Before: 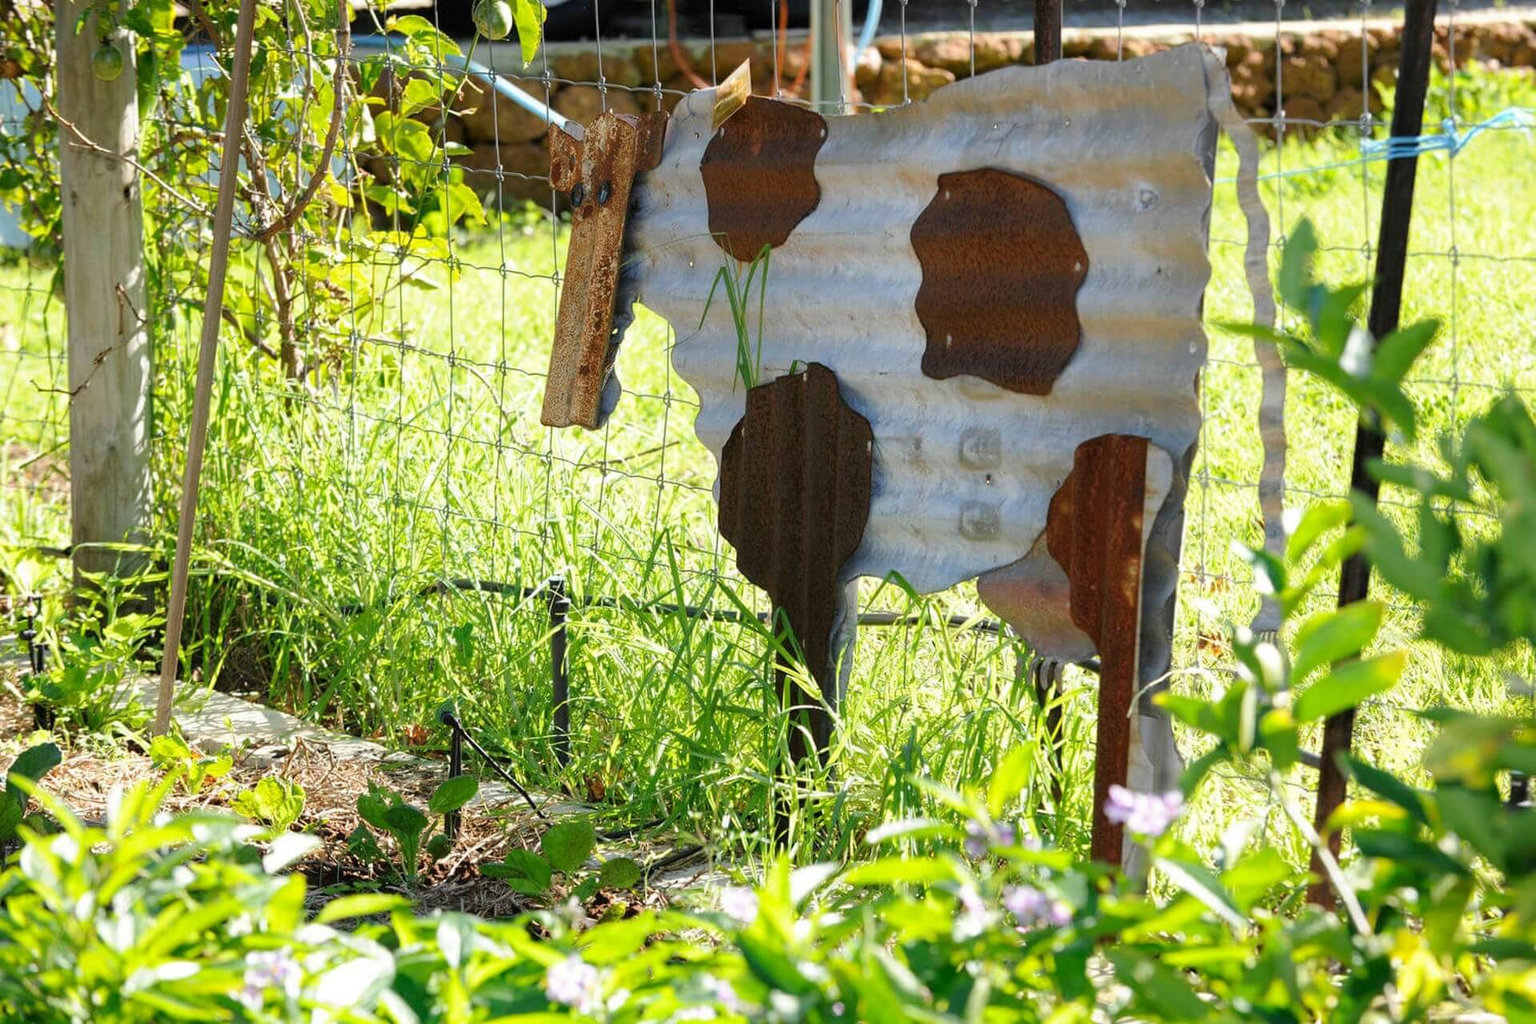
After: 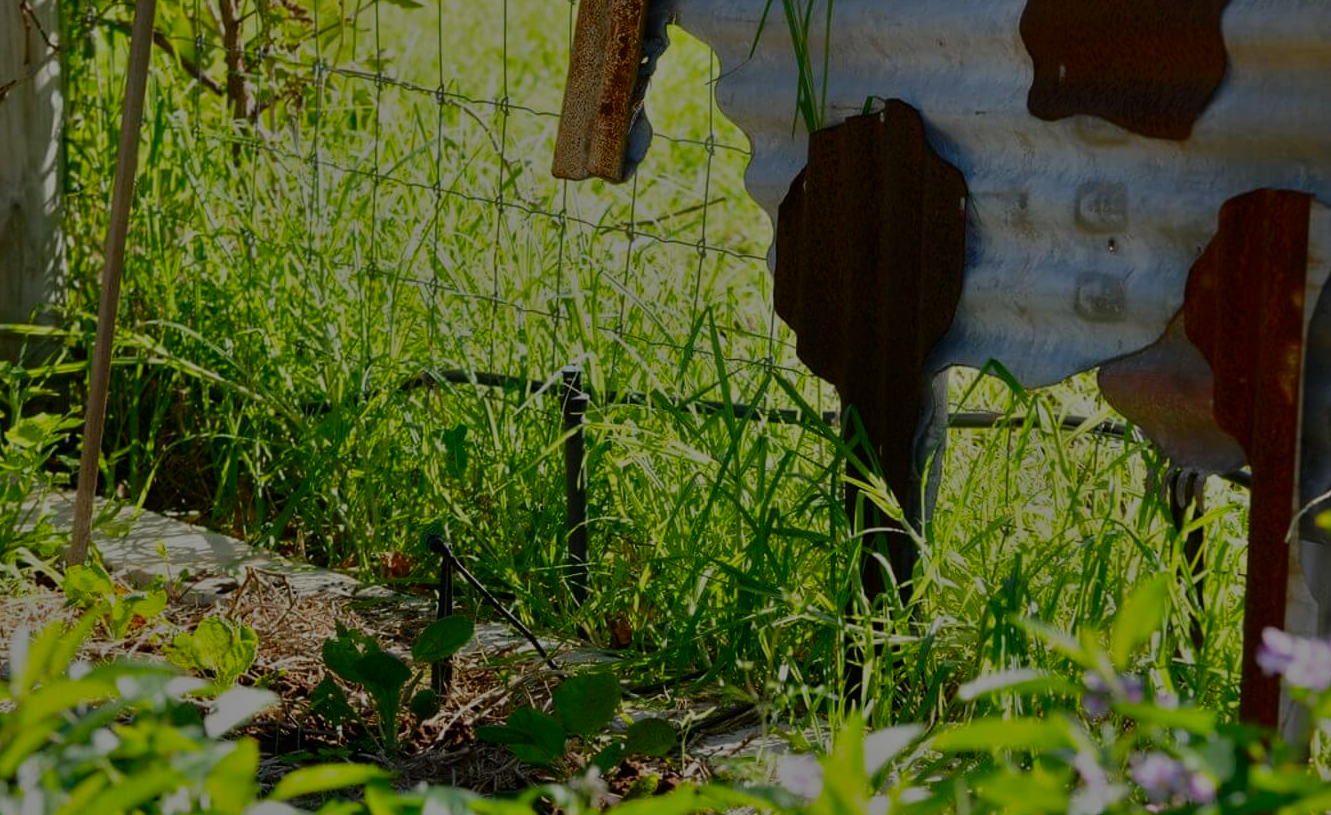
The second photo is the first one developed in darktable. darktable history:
crop: left 6.488%, top 27.668%, right 24.183%, bottom 8.656%
tone equalizer: -8 EV -2 EV, -7 EV -2 EV, -6 EV -2 EV, -5 EV -2 EV, -4 EV -2 EV, -3 EV -2 EV, -2 EV -2 EV, -1 EV -1.63 EV, +0 EV -2 EV
contrast brightness saturation: contrast 0.16, saturation 0.32
